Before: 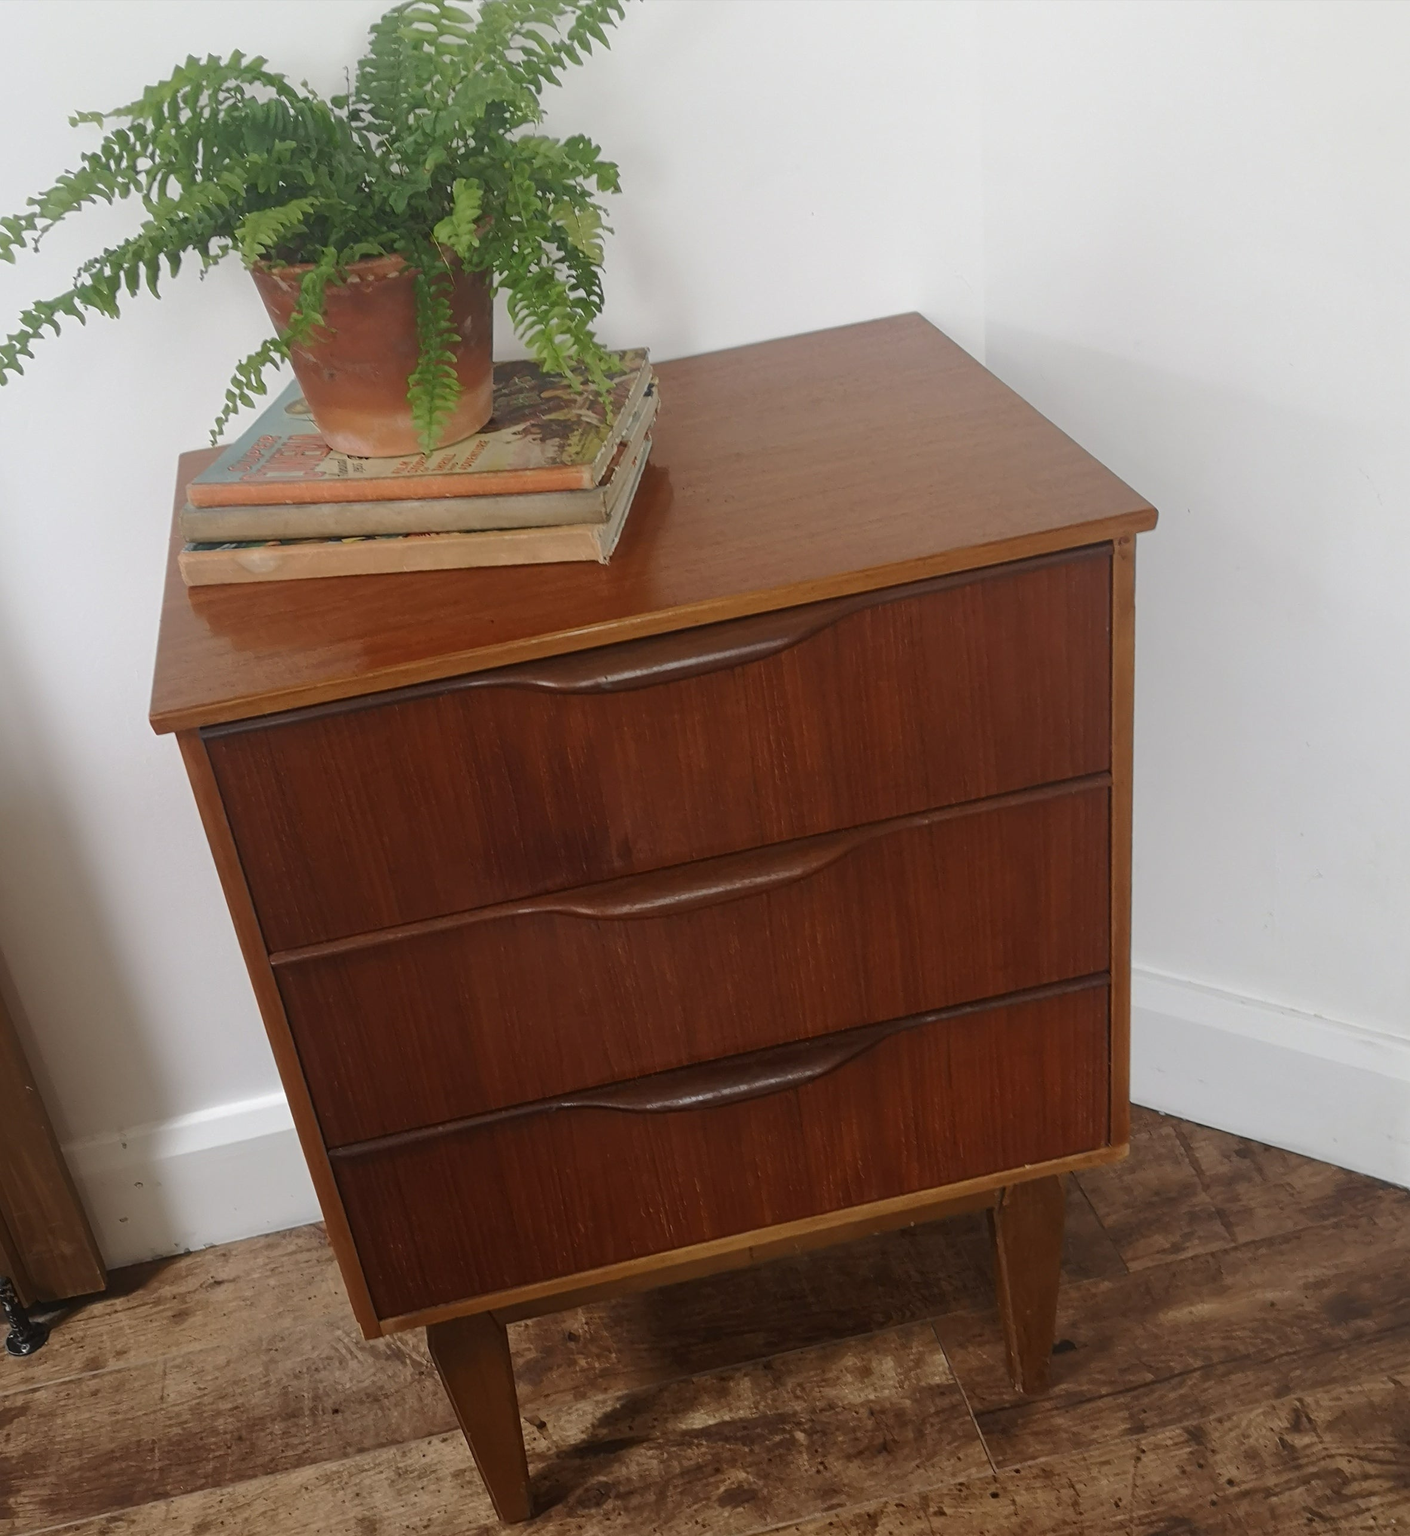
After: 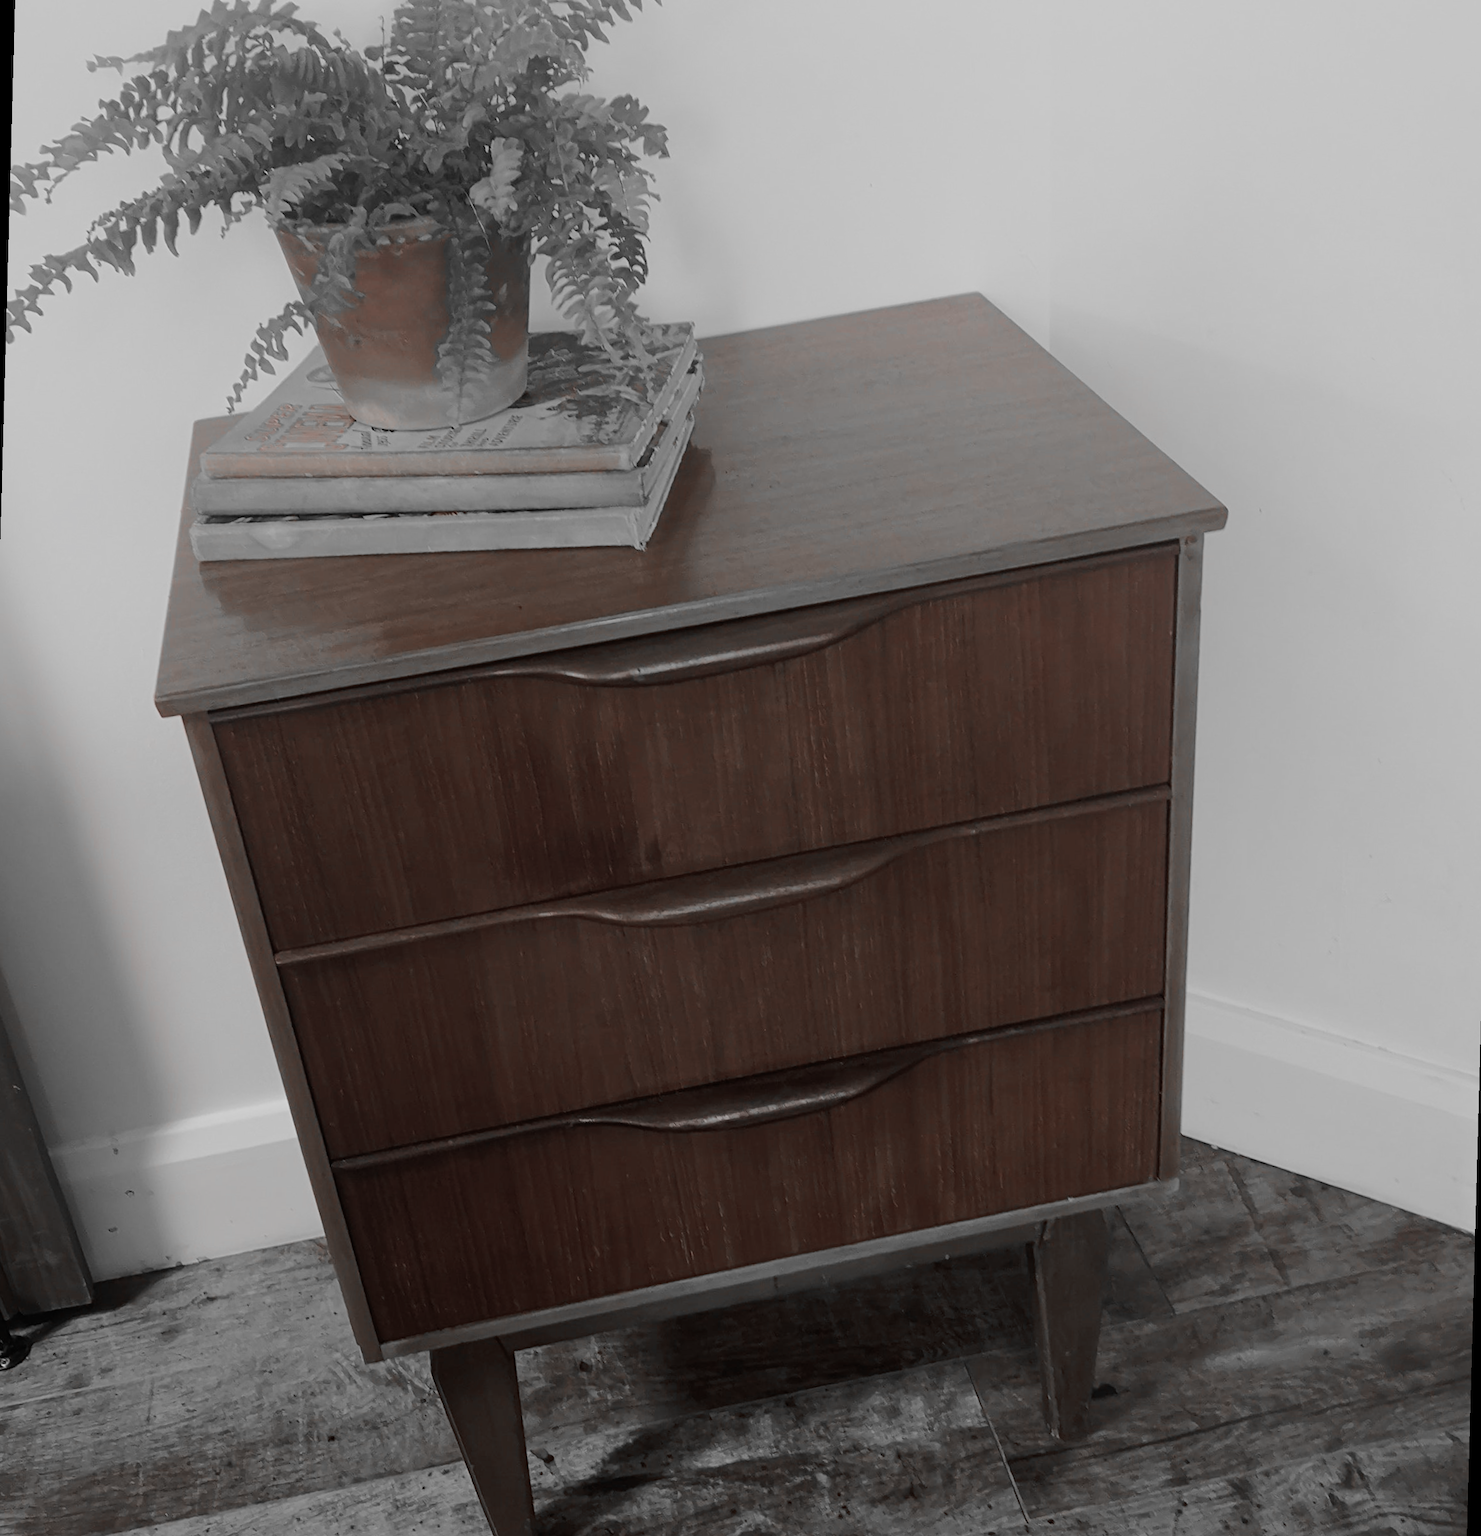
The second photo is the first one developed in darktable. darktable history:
filmic rgb: black relative exposure -7.65 EV, white relative exposure 4.56 EV, hardness 3.61
rotate and perspective: rotation 1.57°, crop left 0.018, crop right 0.982, crop top 0.039, crop bottom 0.961
color zones: curves: ch1 [(0, 0.006) (0.094, 0.285) (0.171, 0.001) (0.429, 0.001) (0.571, 0.003) (0.714, 0.004) (0.857, 0.004) (1, 0.006)]
